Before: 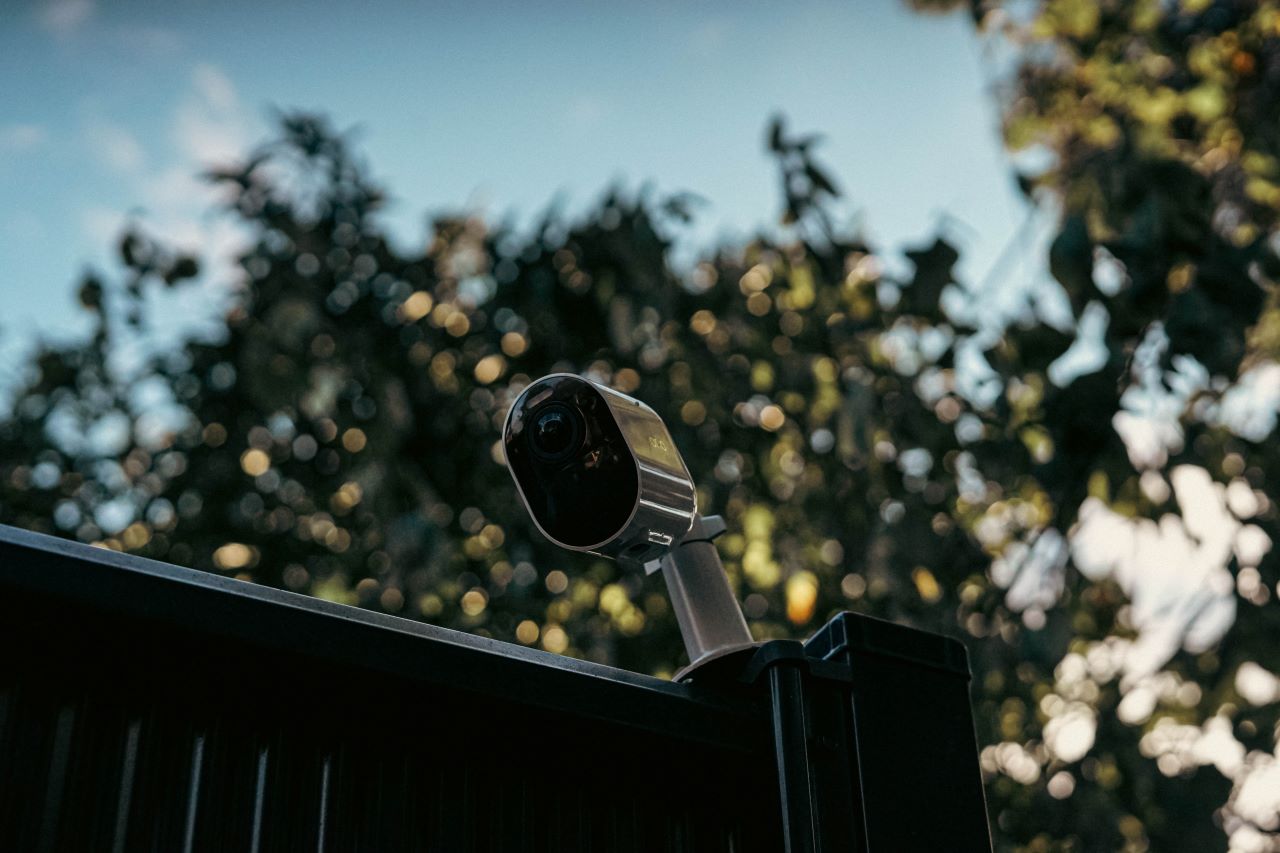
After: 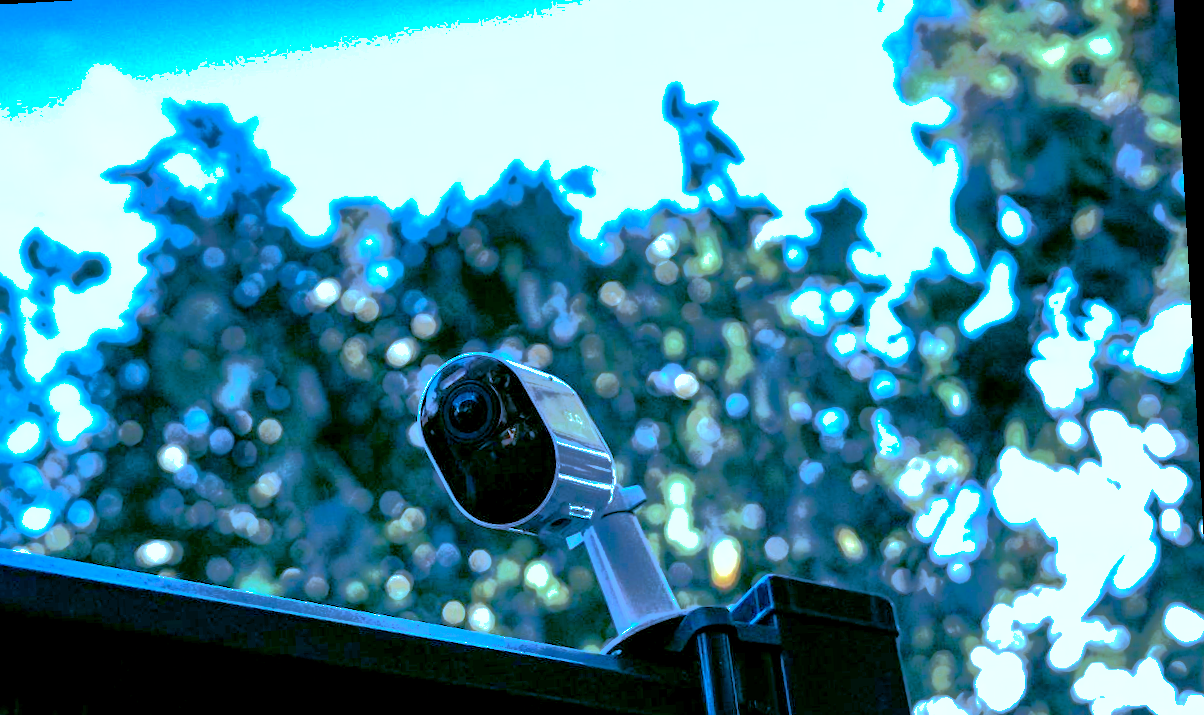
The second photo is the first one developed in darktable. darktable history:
exposure: black level correction 0.001, exposure 2 EV, compensate highlight preservation false
crop: left 8.155%, top 6.611%, bottom 15.385%
white balance: red 0.926, green 1.003, blue 1.133
shadows and highlights: shadows 40, highlights -60
rotate and perspective: rotation -3.18°, automatic cropping off
tone equalizer: -7 EV -0.63 EV, -6 EV 1 EV, -5 EV -0.45 EV, -4 EV 0.43 EV, -3 EV 0.41 EV, -2 EV 0.15 EV, -1 EV -0.15 EV, +0 EV -0.39 EV, smoothing diameter 25%, edges refinement/feathering 10, preserve details guided filter
color correction: highlights b* 3
color calibration: illuminant as shot in camera, x 0.442, y 0.413, temperature 2903.13 K
